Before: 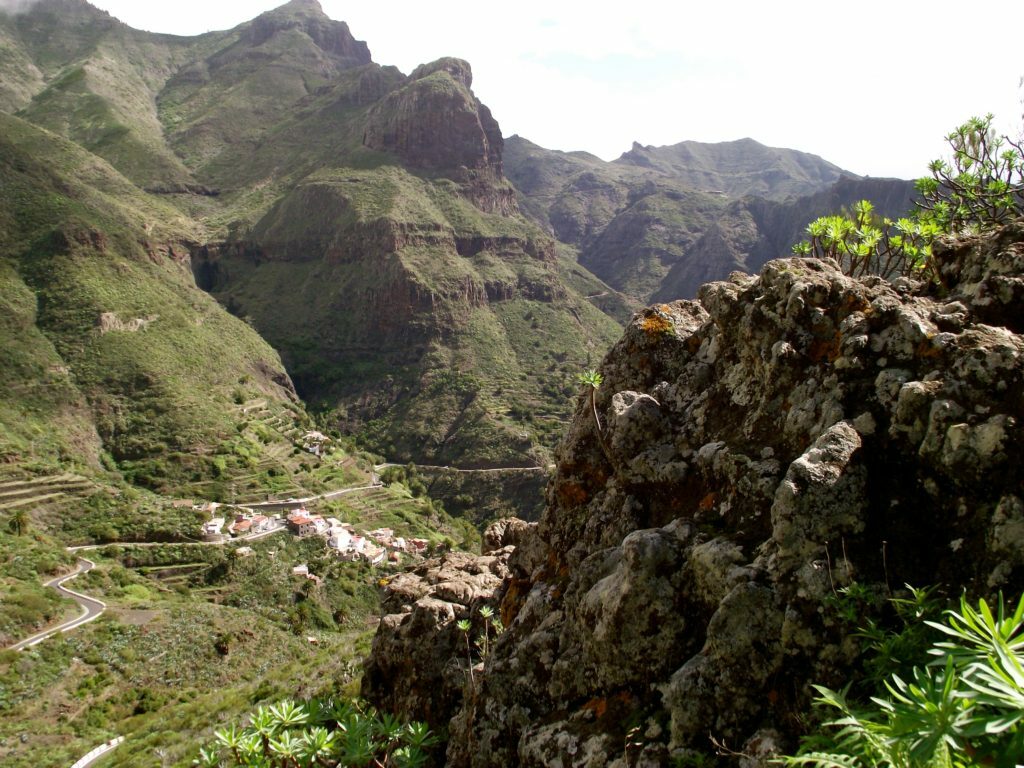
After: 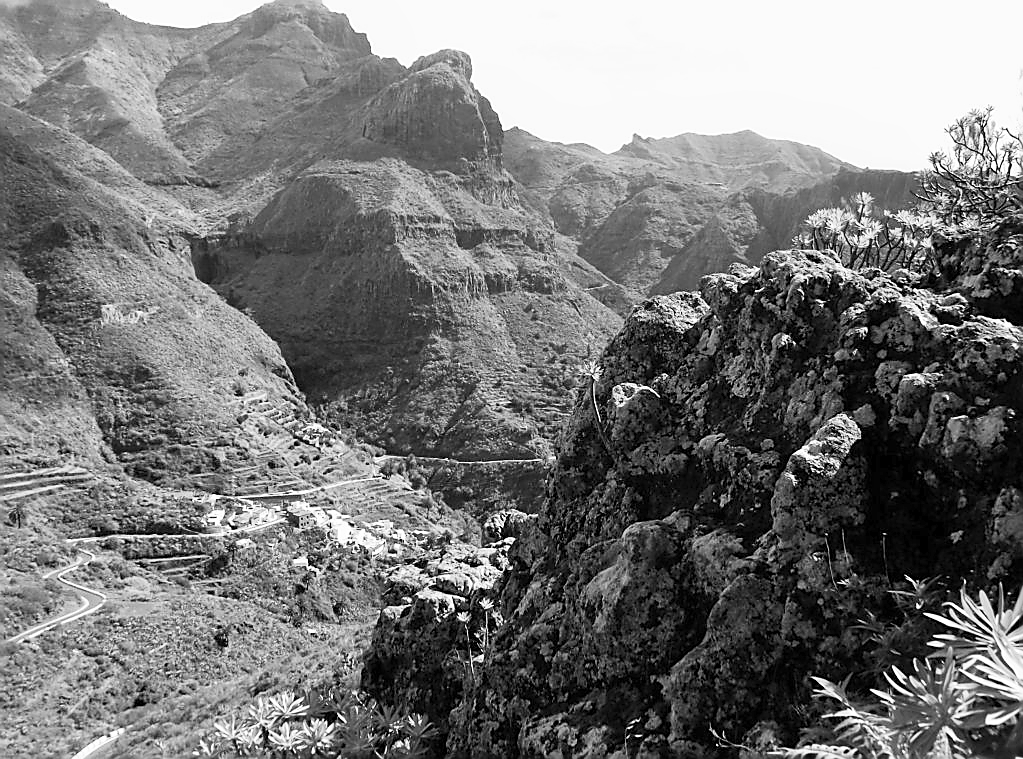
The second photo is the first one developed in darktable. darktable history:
sharpen: radius 1.4, amount 1.25, threshold 0.7
monochrome: a -6.99, b 35.61, size 1.4
contrast brightness saturation: contrast 0.2, brightness 0.2, saturation 0.8
crop: top 1.049%, right 0.001%
